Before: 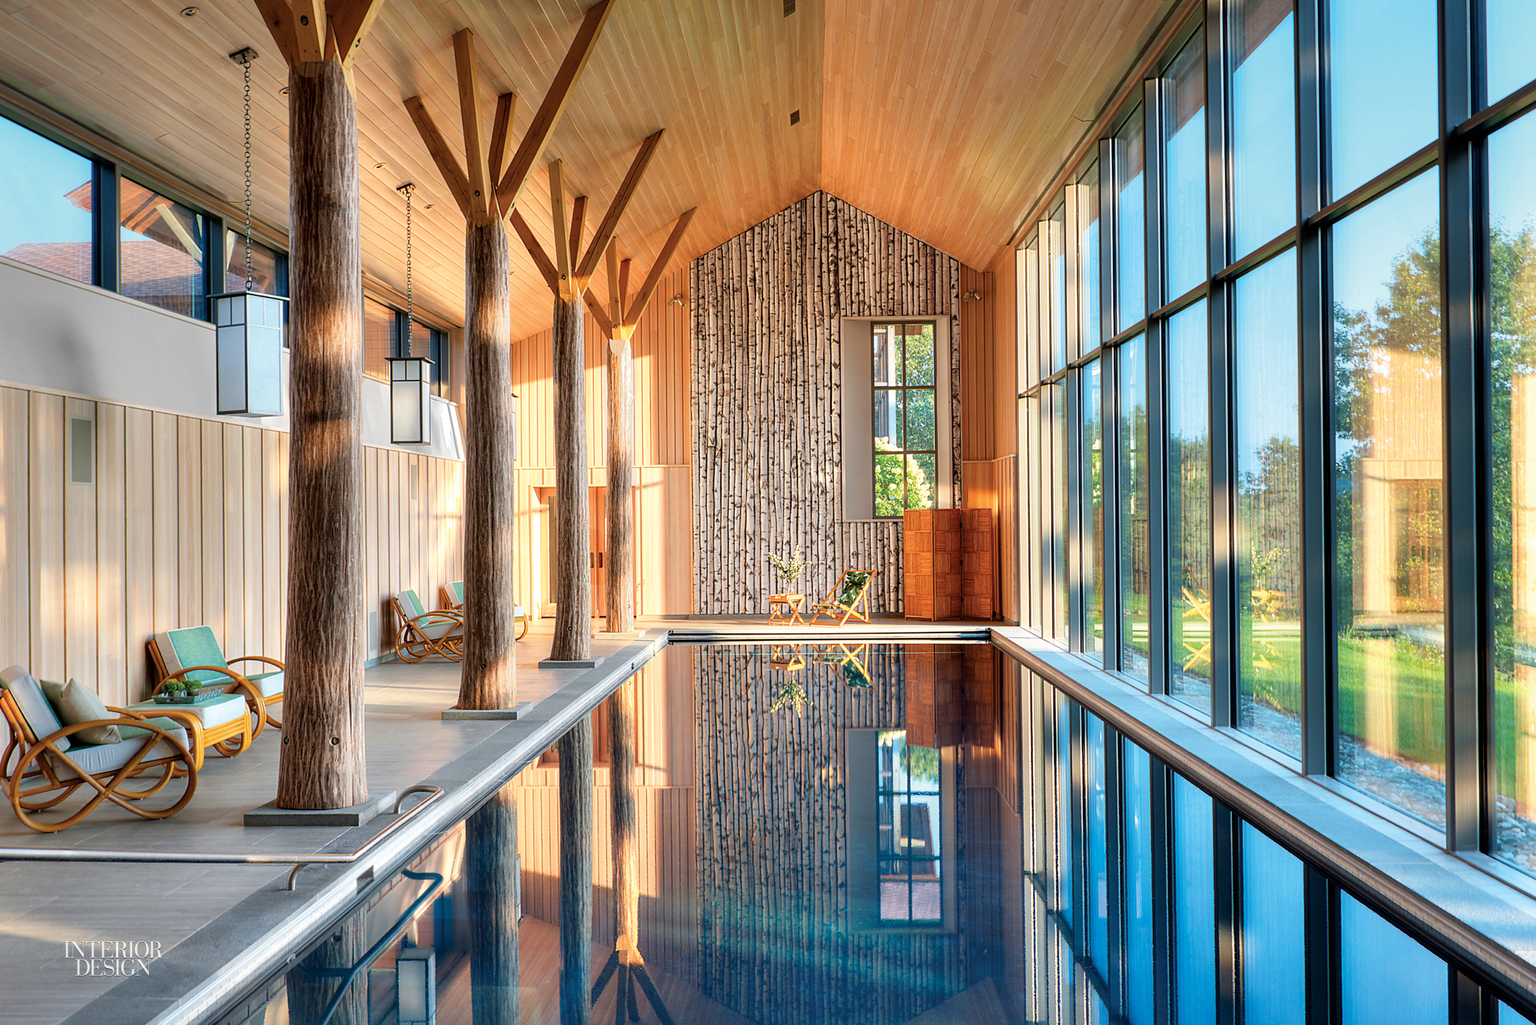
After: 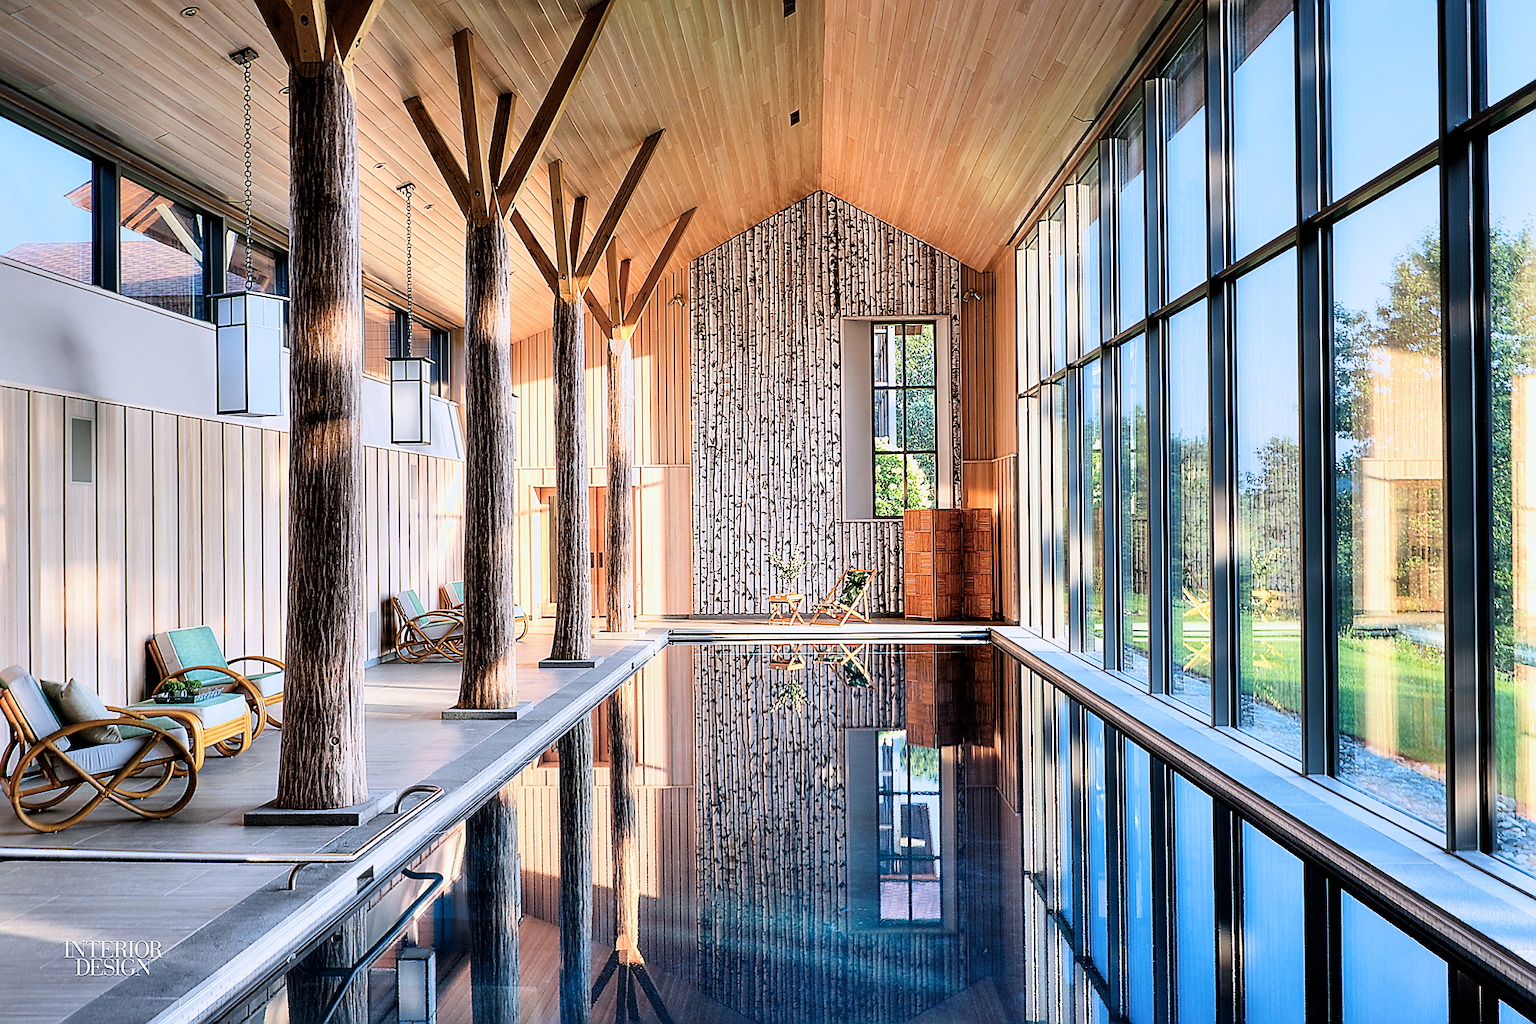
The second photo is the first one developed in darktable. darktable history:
sharpen: radius 1.4, amount 1.25, threshold 0.7
filmic rgb: black relative exposure -5.42 EV, white relative exposure 2.85 EV, dynamic range scaling -37.73%, hardness 4, contrast 1.605, highlights saturation mix -0.93%
white balance: red 0.967, blue 1.119, emerald 0.756
